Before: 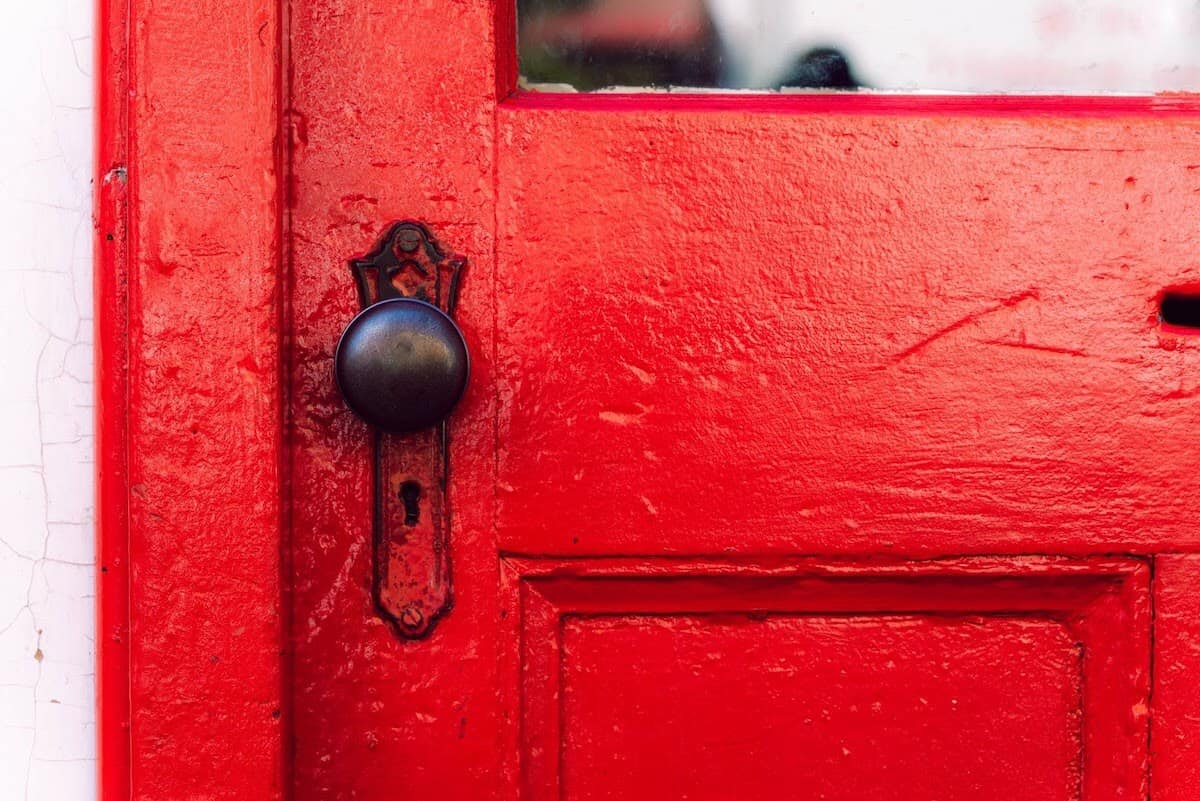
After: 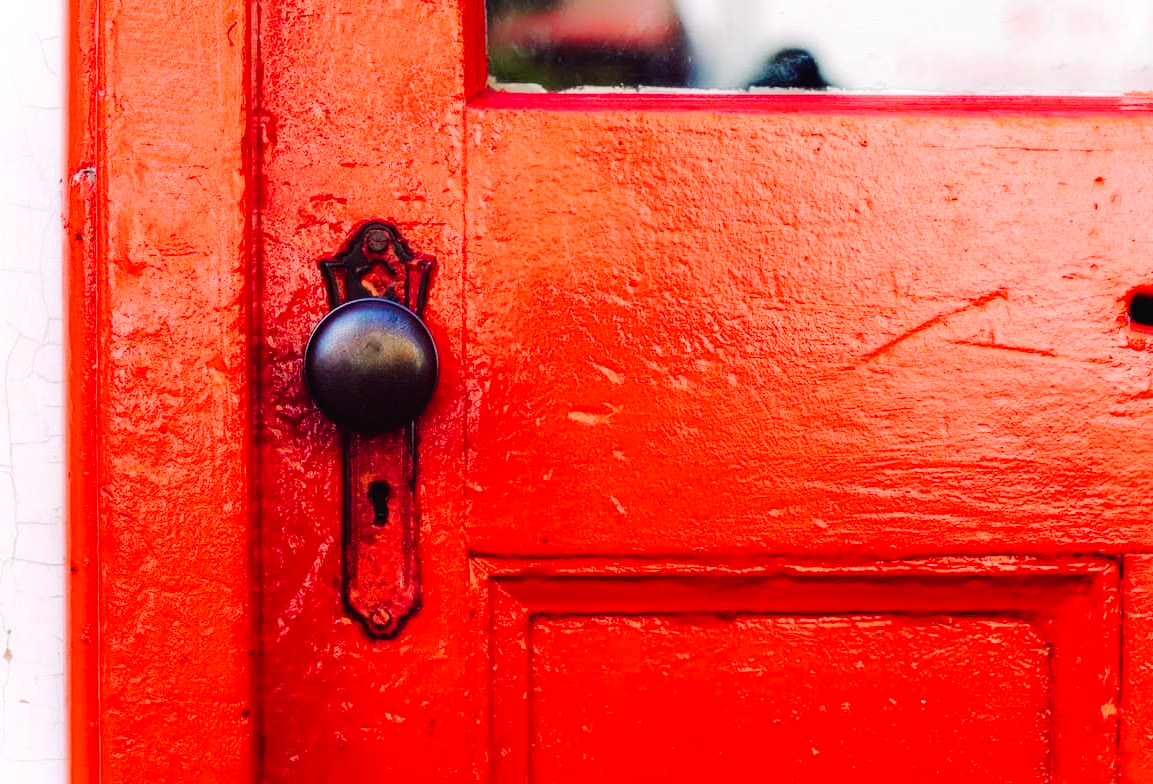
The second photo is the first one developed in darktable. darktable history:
crop and rotate: left 2.617%, right 1.281%, bottom 2.084%
tone curve: curves: ch0 [(0, 0) (0.003, 0.019) (0.011, 0.021) (0.025, 0.023) (0.044, 0.026) (0.069, 0.037) (0.1, 0.059) (0.136, 0.088) (0.177, 0.138) (0.224, 0.199) (0.277, 0.279) (0.335, 0.376) (0.399, 0.481) (0.468, 0.581) (0.543, 0.658) (0.623, 0.735) (0.709, 0.8) (0.801, 0.861) (0.898, 0.928) (1, 1)], preserve colors none
exposure: exposure 0.083 EV, compensate exposure bias true, compensate highlight preservation false
color balance rgb: linear chroma grading › global chroma 9.684%, perceptual saturation grading › global saturation -4.089%, global vibrance 14.367%
